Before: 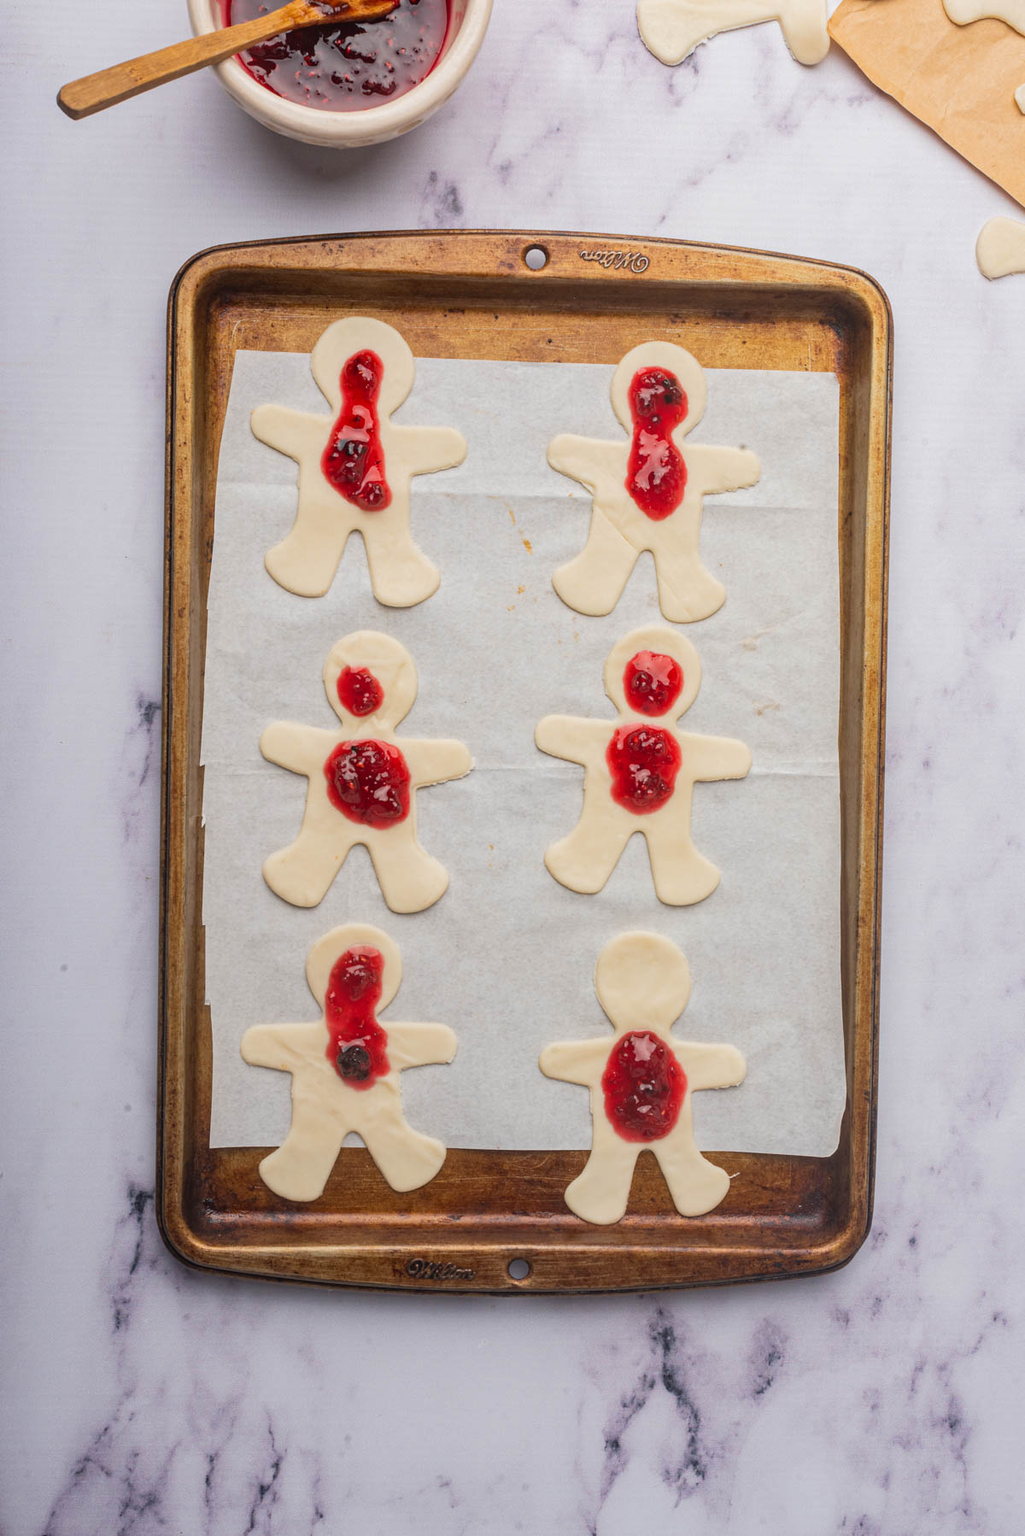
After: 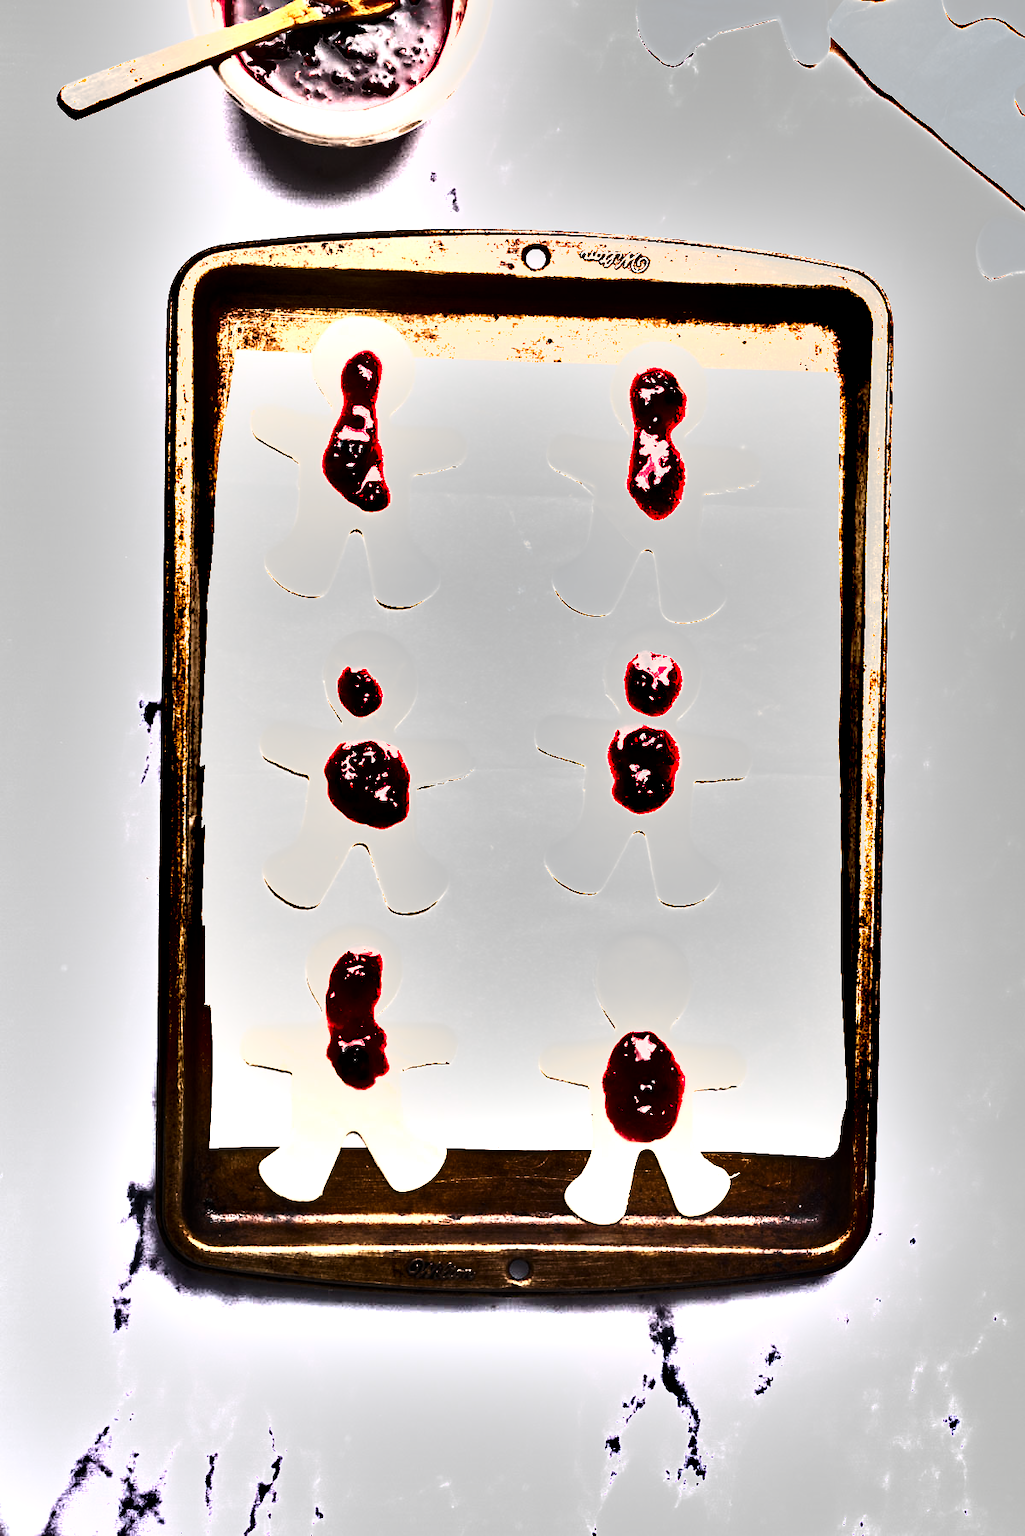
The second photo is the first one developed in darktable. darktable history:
shadows and highlights: soften with gaussian
contrast brightness saturation: contrast 0.62, brightness 0.34, saturation 0.14
levels: levels [0.044, 0.475, 0.791]
